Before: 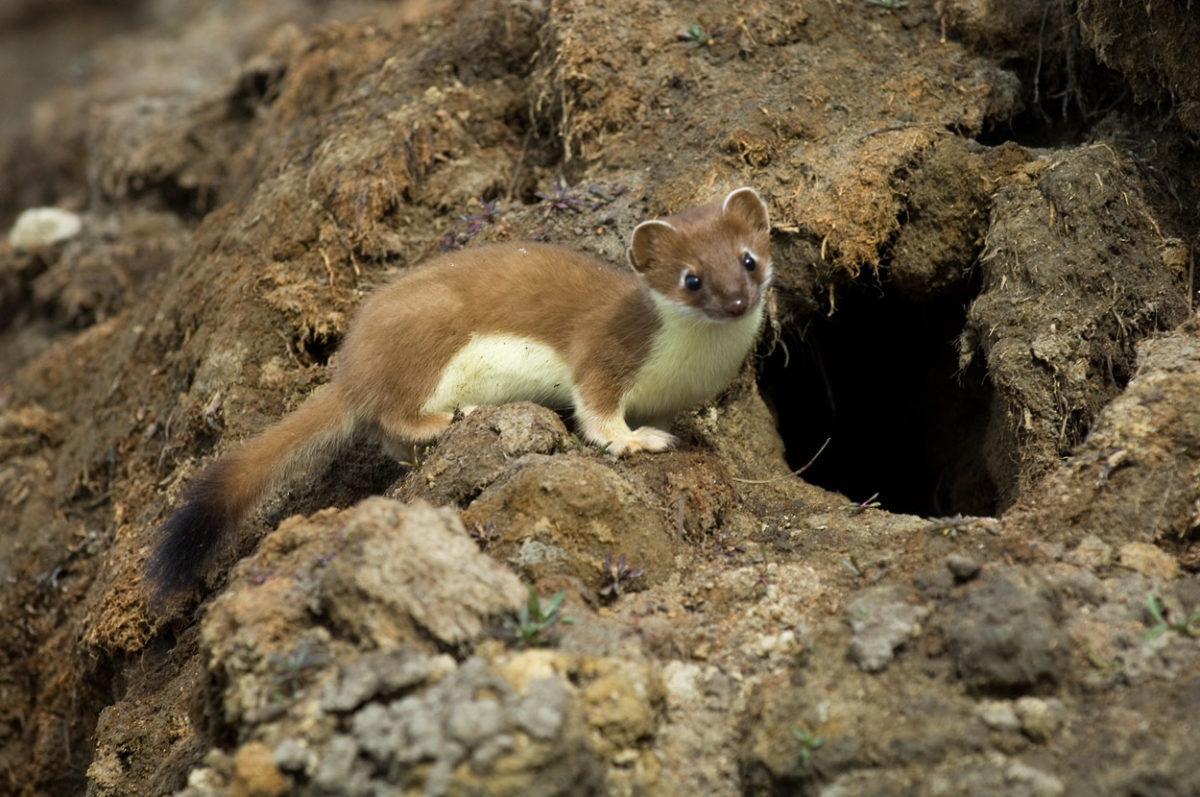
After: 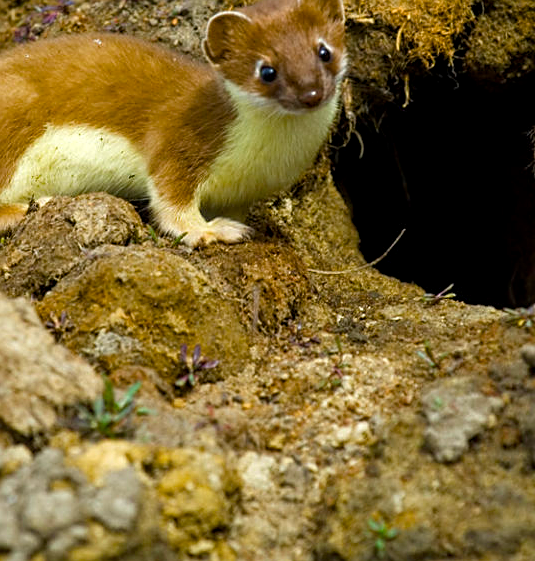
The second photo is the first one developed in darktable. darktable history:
color balance rgb: linear chroma grading › shadows 31.883%, linear chroma grading › global chroma -1.872%, linear chroma grading › mid-tones 3.947%, perceptual saturation grading › global saturation 19.307%, global vibrance 40.692%
sharpen: on, module defaults
local contrast: on, module defaults
crop: left 35.467%, top 26.235%, right 19.929%, bottom 3.37%
